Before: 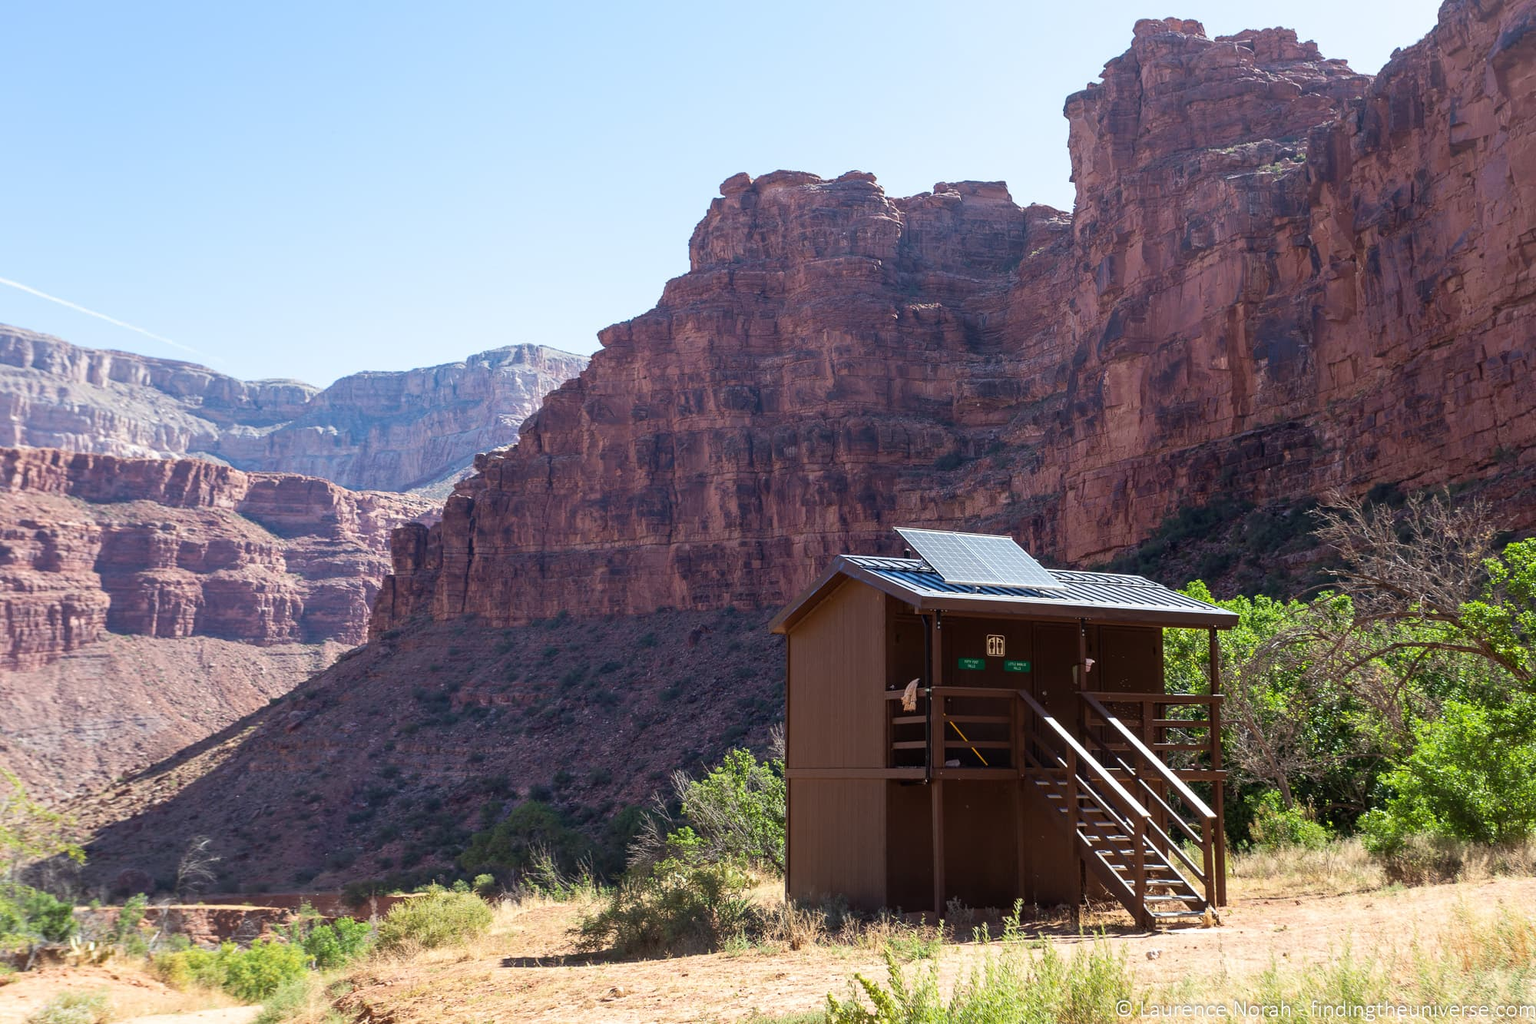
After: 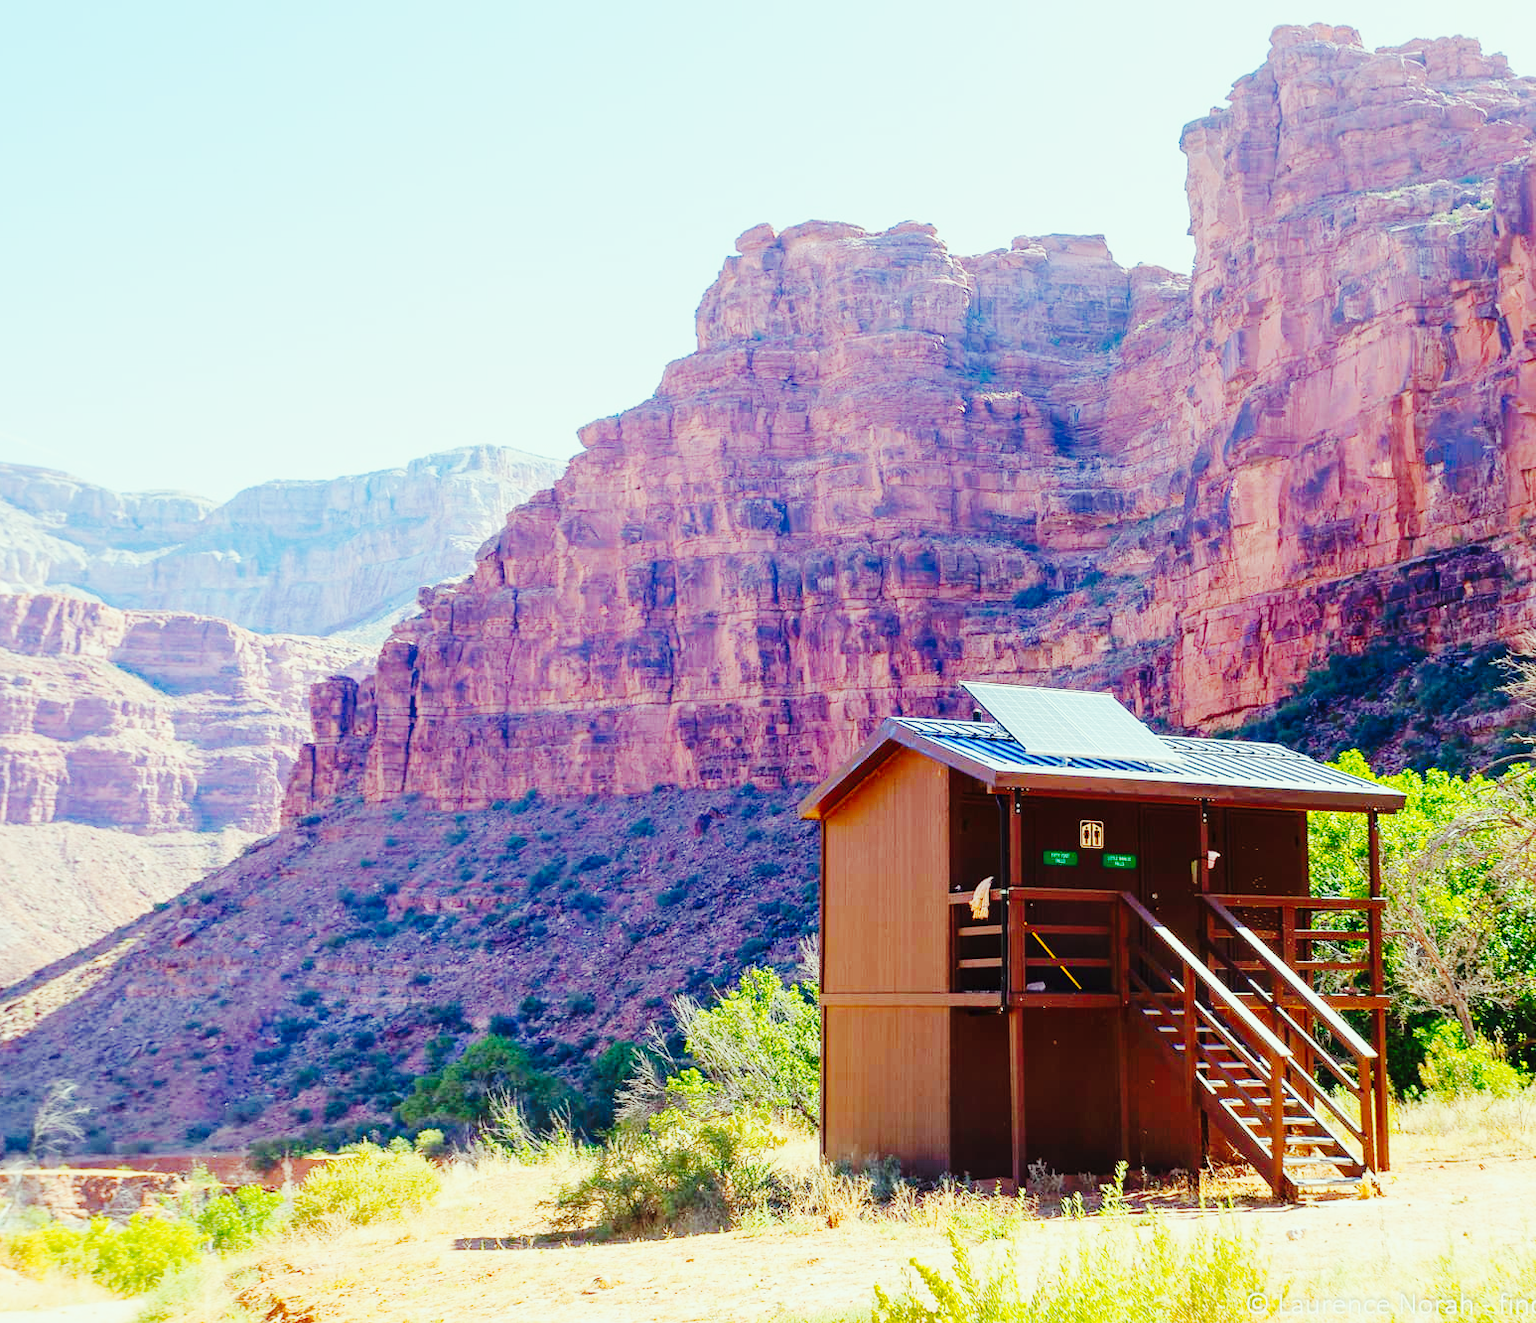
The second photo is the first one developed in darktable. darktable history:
crop: left 9.887%, right 12.719%
contrast brightness saturation: saturation -0.16
tone curve: curves: ch0 [(0, 0) (0.003, 0.003) (0.011, 0.009) (0.025, 0.018) (0.044, 0.027) (0.069, 0.034) (0.1, 0.043) (0.136, 0.056) (0.177, 0.084) (0.224, 0.138) (0.277, 0.203) (0.335, 0.329) (0.399, 0.451) (0.468, 0.572) (0.543, 0.671) (0.623, 0.754) (0.709, 0.821) (0.801, 0.88) (0.898, 0.938) (1, 1)], preserve colors none
color balance rgb: shadows lift › chroma 2.001%, shadows lift › hue 221.72°, highlights gain › luminance 15.652%, highlights gain › chroma 6.907%, highlights gain › hue 127.81°, linear chroma grading › global chroma 8.694%, perceptual saturation grading › global saturation 25.165%, contrast -29.425%
base curve: curves: ch0 [(0, 0) (0.005, 0.002) (0.15, 0.3) (0.4, 0.7) (0.75, 0.95) (1, 1)], preserve colors none
